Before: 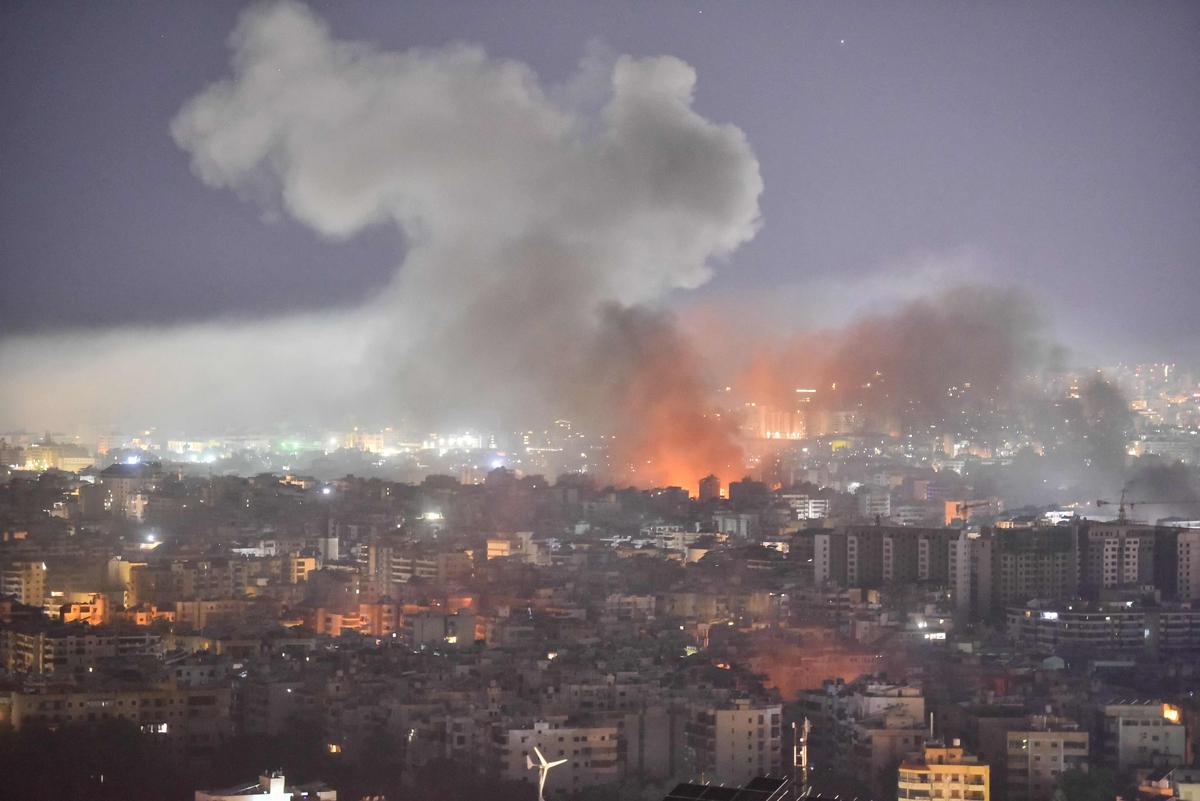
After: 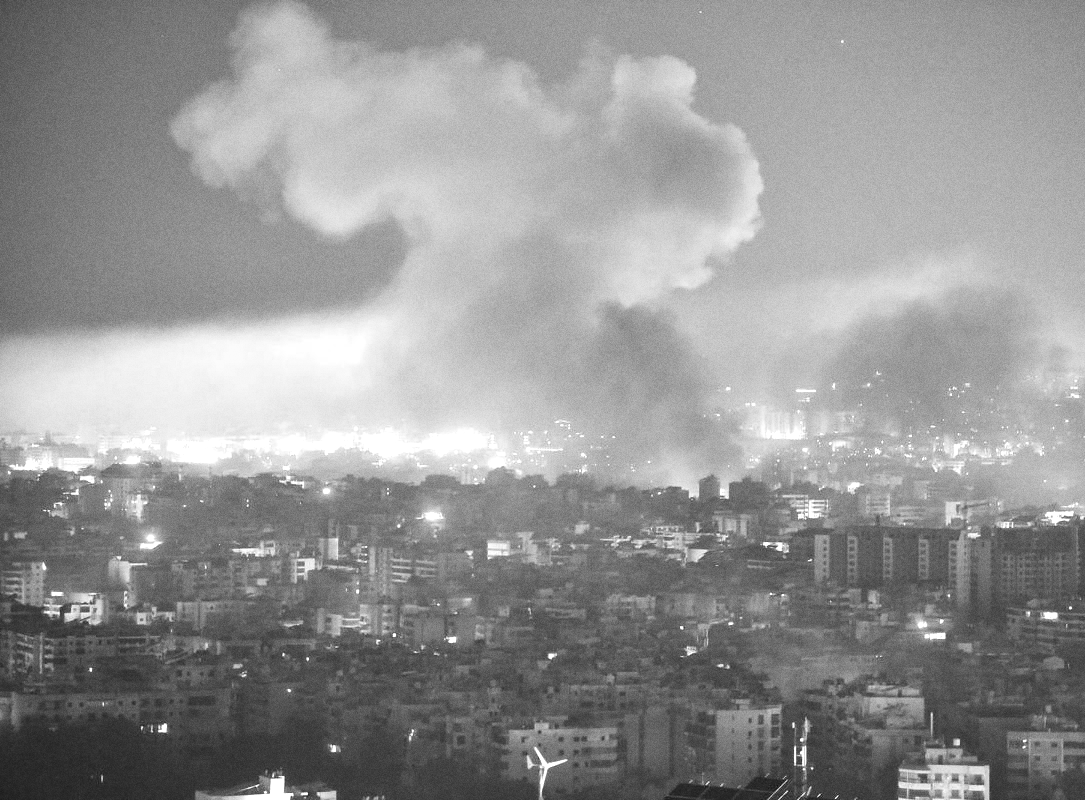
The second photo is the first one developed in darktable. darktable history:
color balance rgb: perceptual saturation grading › global saturation 25%, global vibrance 20%
grain: coarseness 0.47 ISO
crop: right 9.509%, bottom 0.031%
monochrome: a 1.94, b -0.638
exposure: black level correction 0, exposure 0.7 EV, compensate exposure bias true, compensate highlight preservation false
